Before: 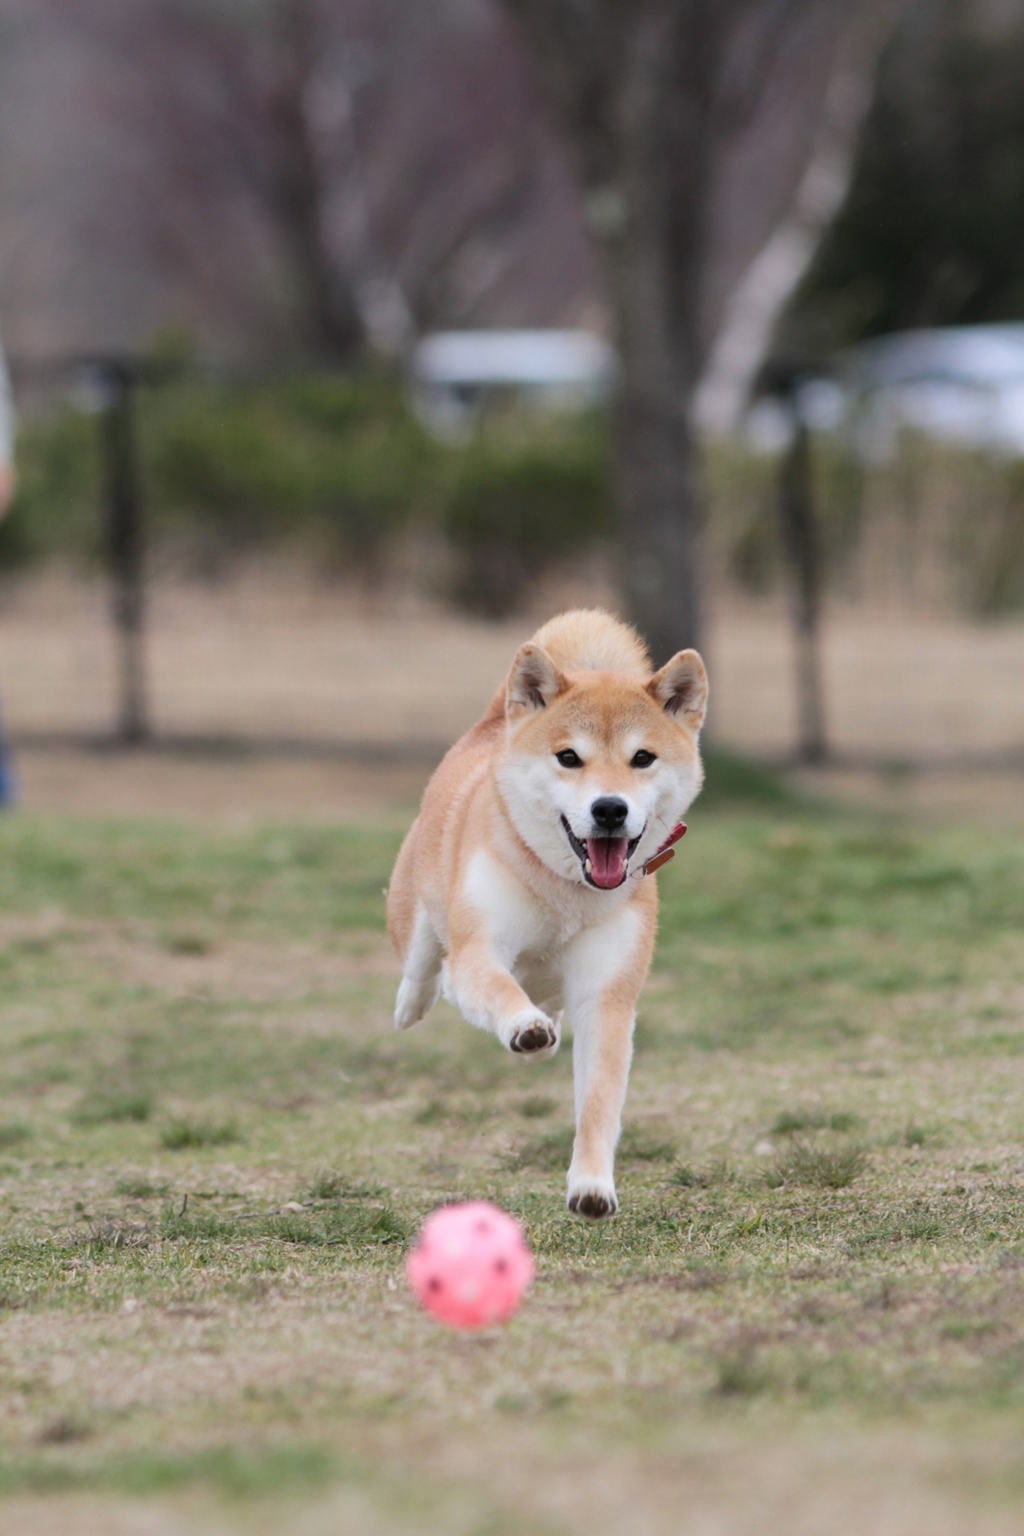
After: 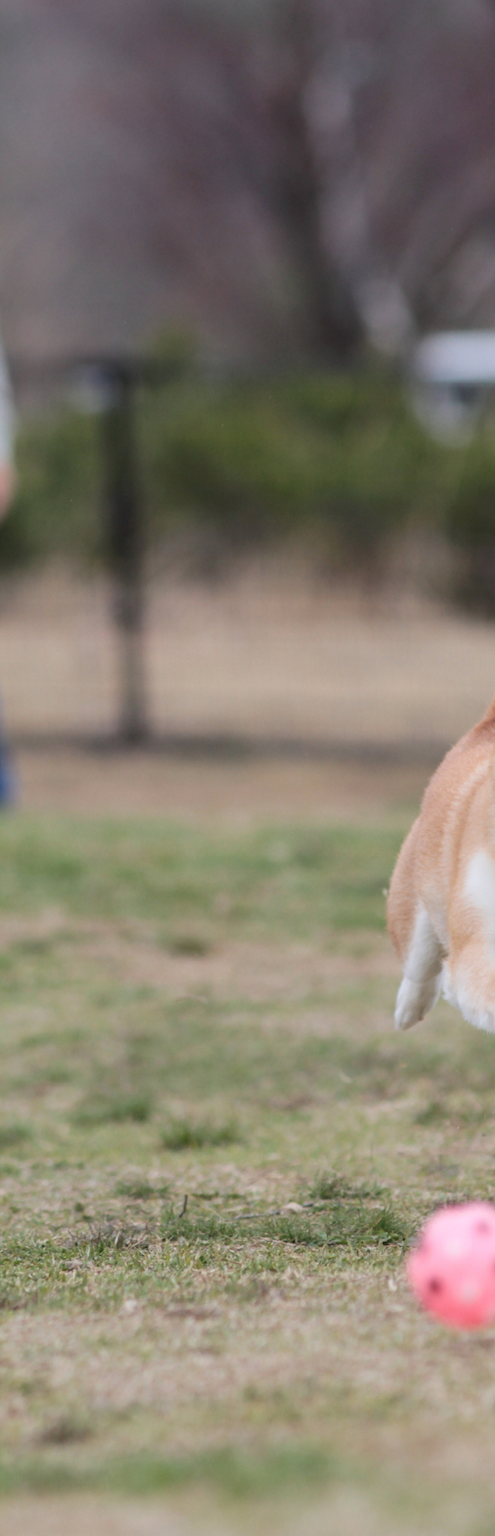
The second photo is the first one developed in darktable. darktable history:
crop and rotate: left 0.022%, top 0%, right 51.61%
